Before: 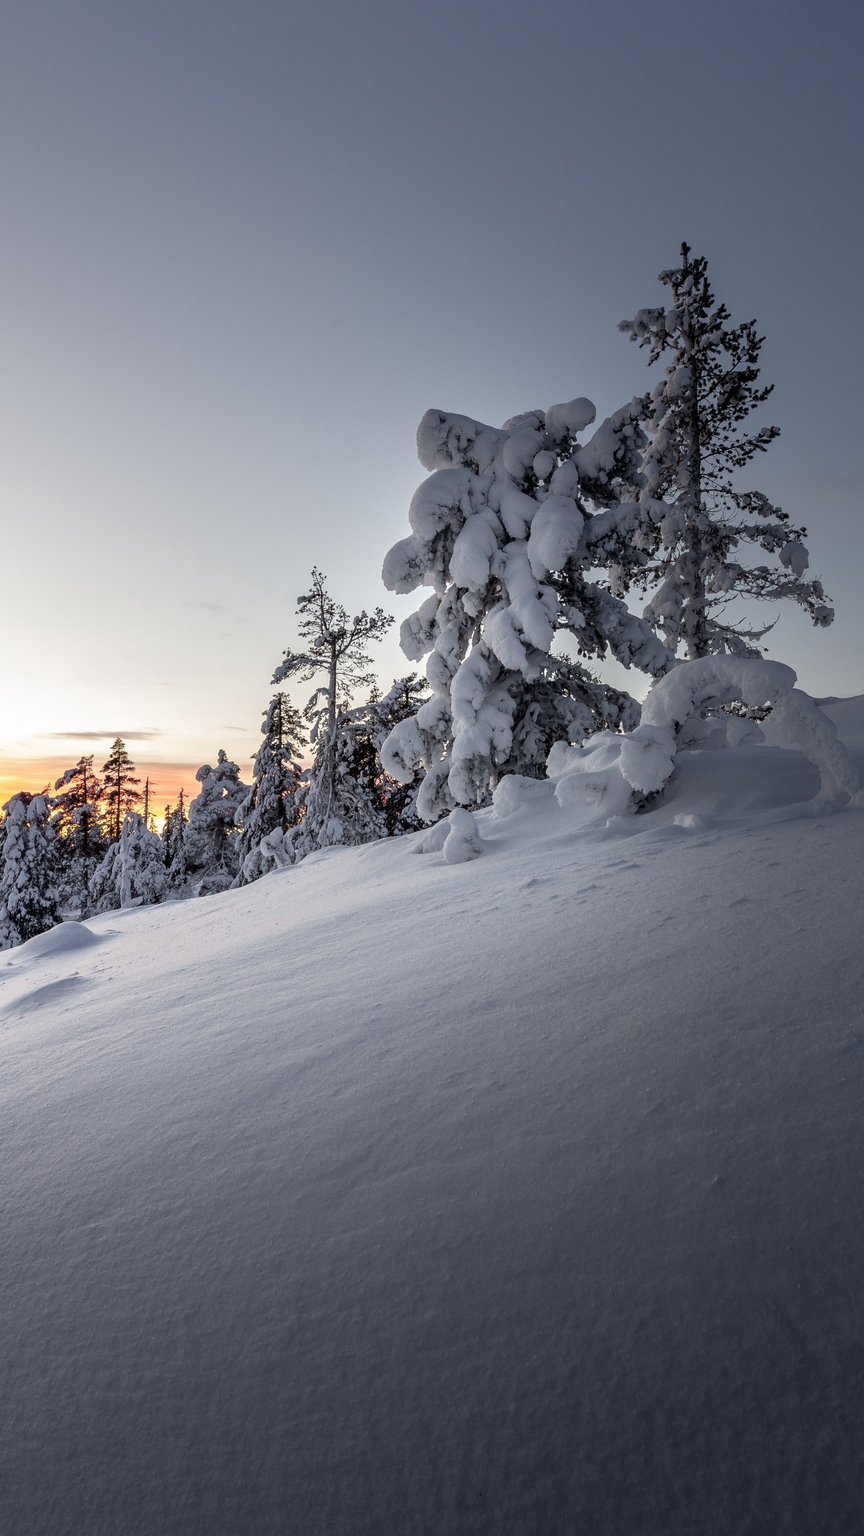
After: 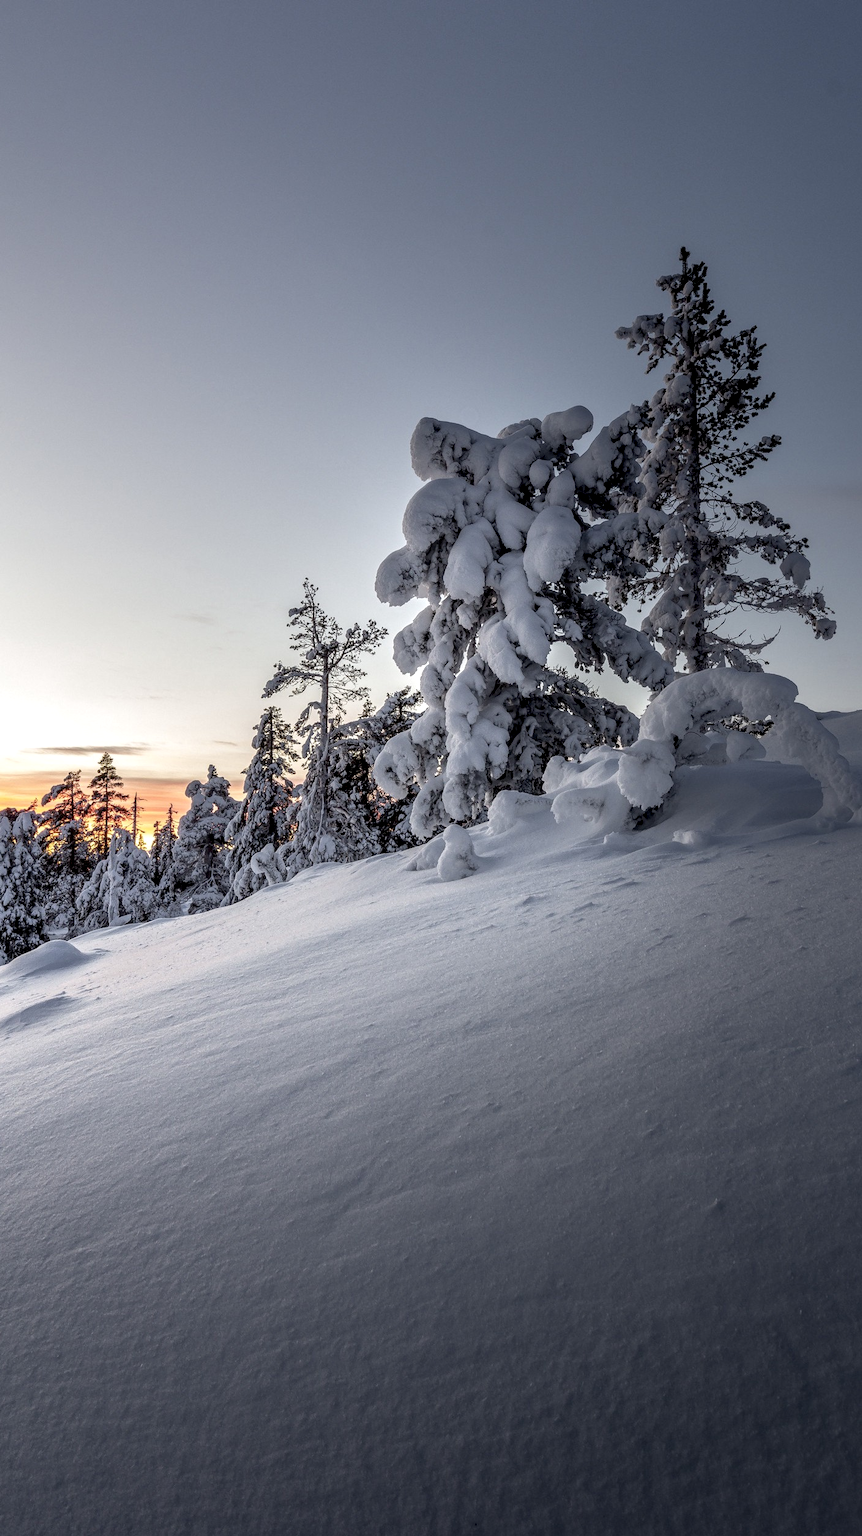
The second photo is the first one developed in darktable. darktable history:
crop: left 1.723%, right 0.282%, bottom 1.917%
local contrast: highlights 61%, detail 143%, midtone range 0.426
